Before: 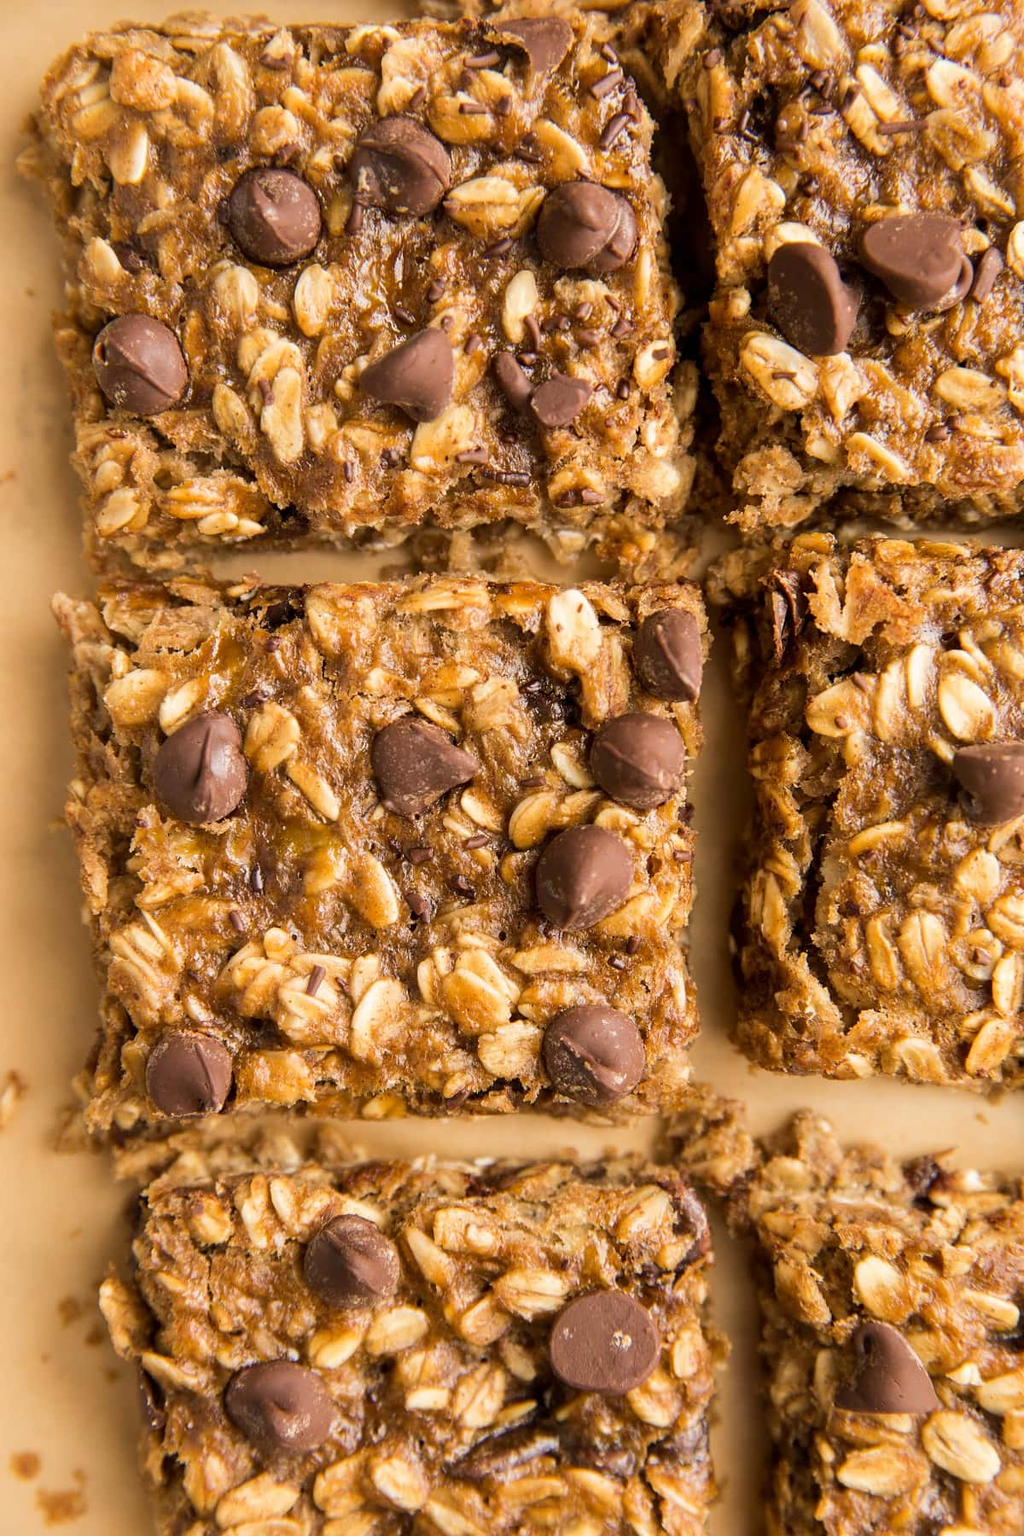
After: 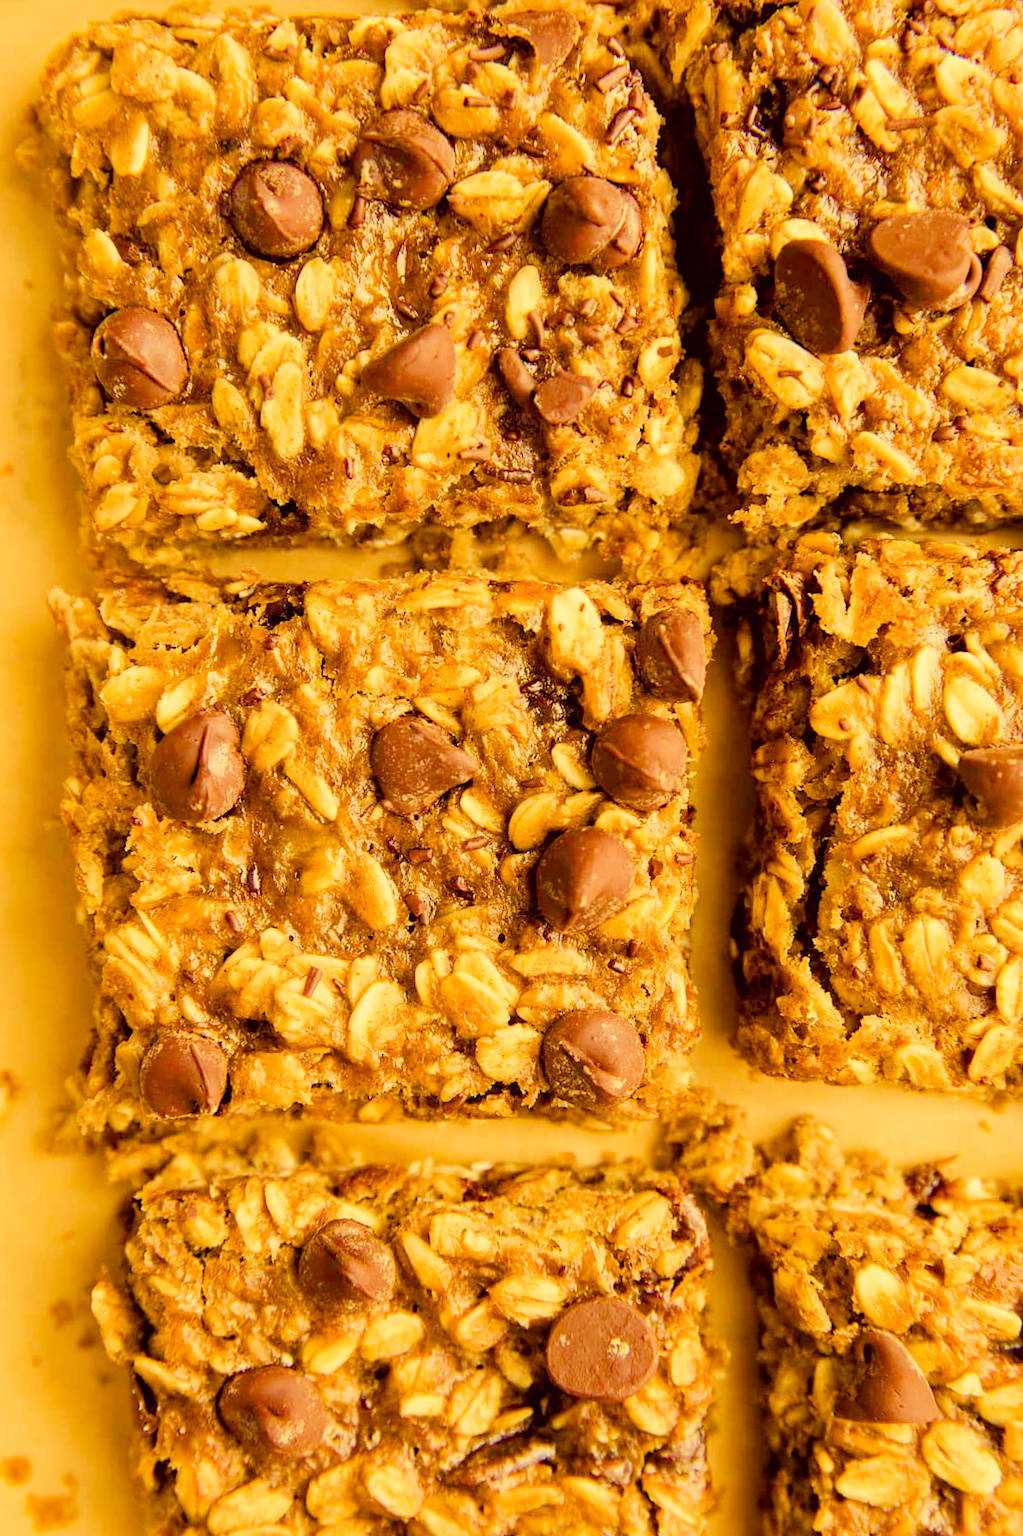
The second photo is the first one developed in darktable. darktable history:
exposure: black level correction 0, exposure 1.098 EV, compensate highlight preservation false
crop and rotate: angle -0.398°
color balance rgb: perceptual saturation grading › global saturation 28.187%, perceptual saturation grading › highlights -25.393%, perceptual saturation grading › mid-tones 25.622%, perceptual saturation grading › shadows 49.772%
haze removal: strength 0.3, distance 0.246, compatibility mode true, adaptive false
color correction: highlights a* -0.483, highlights b* 39.62, shadows a* 9.52, shadows b* -0.816
filmic rgb: black relative exposure -7.65 EV, white relative exposure 4.56 EV, hardness 3.61
